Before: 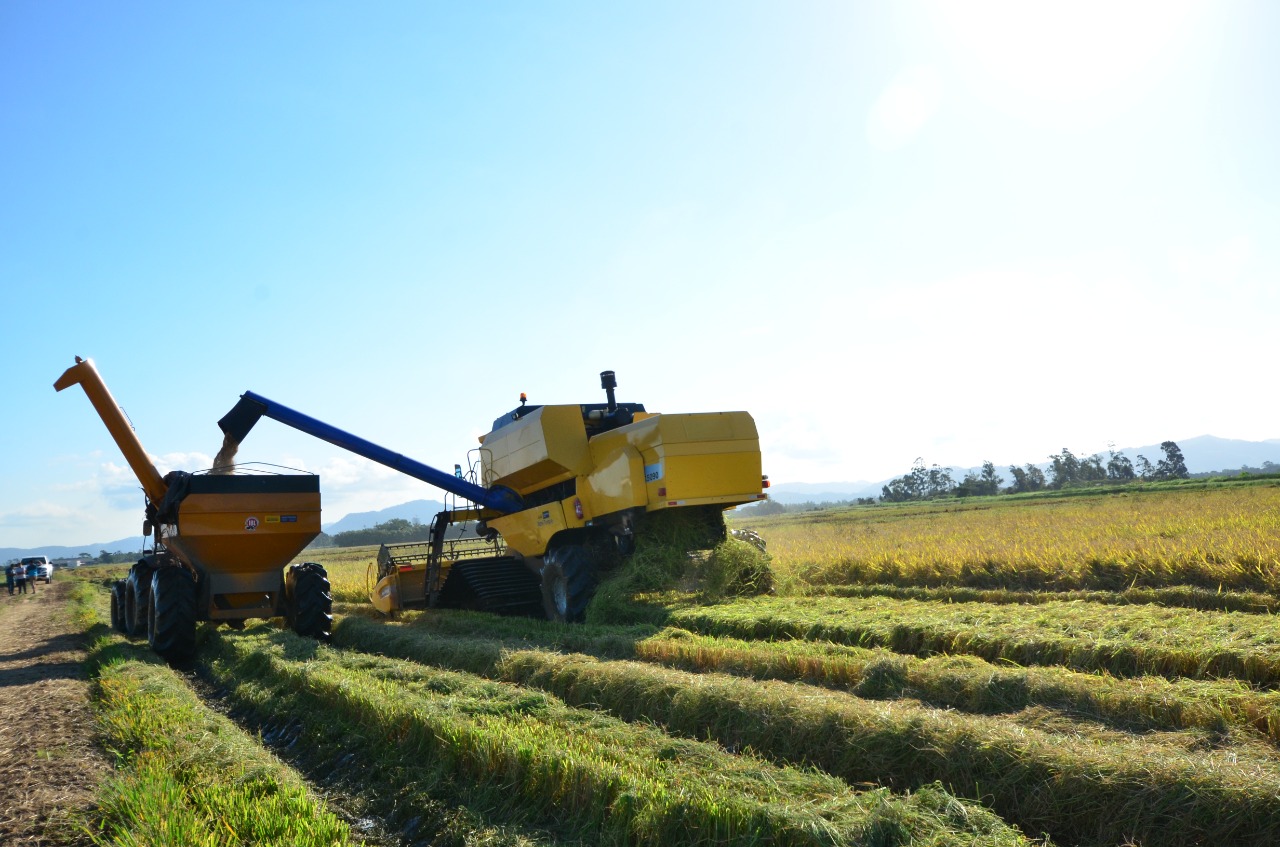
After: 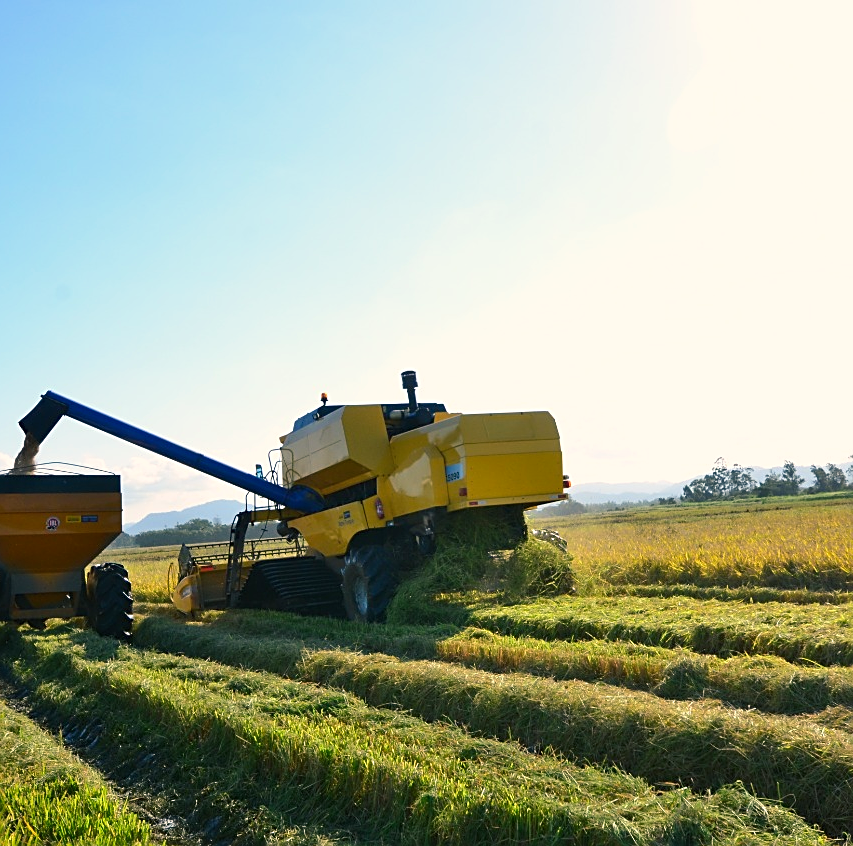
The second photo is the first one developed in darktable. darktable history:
sharpen: on, module defaults
crop and rotate: left 15.6%, right 17.743%
color balance rgb: shadows lift › chroma 2.013%, shadows lift › hue 183.64°, highlights gain › chroma 3.073%, highlights gain › hue 60.28°, perceptual saturation grading › global saturation 0.221%, global vibrance 20%
